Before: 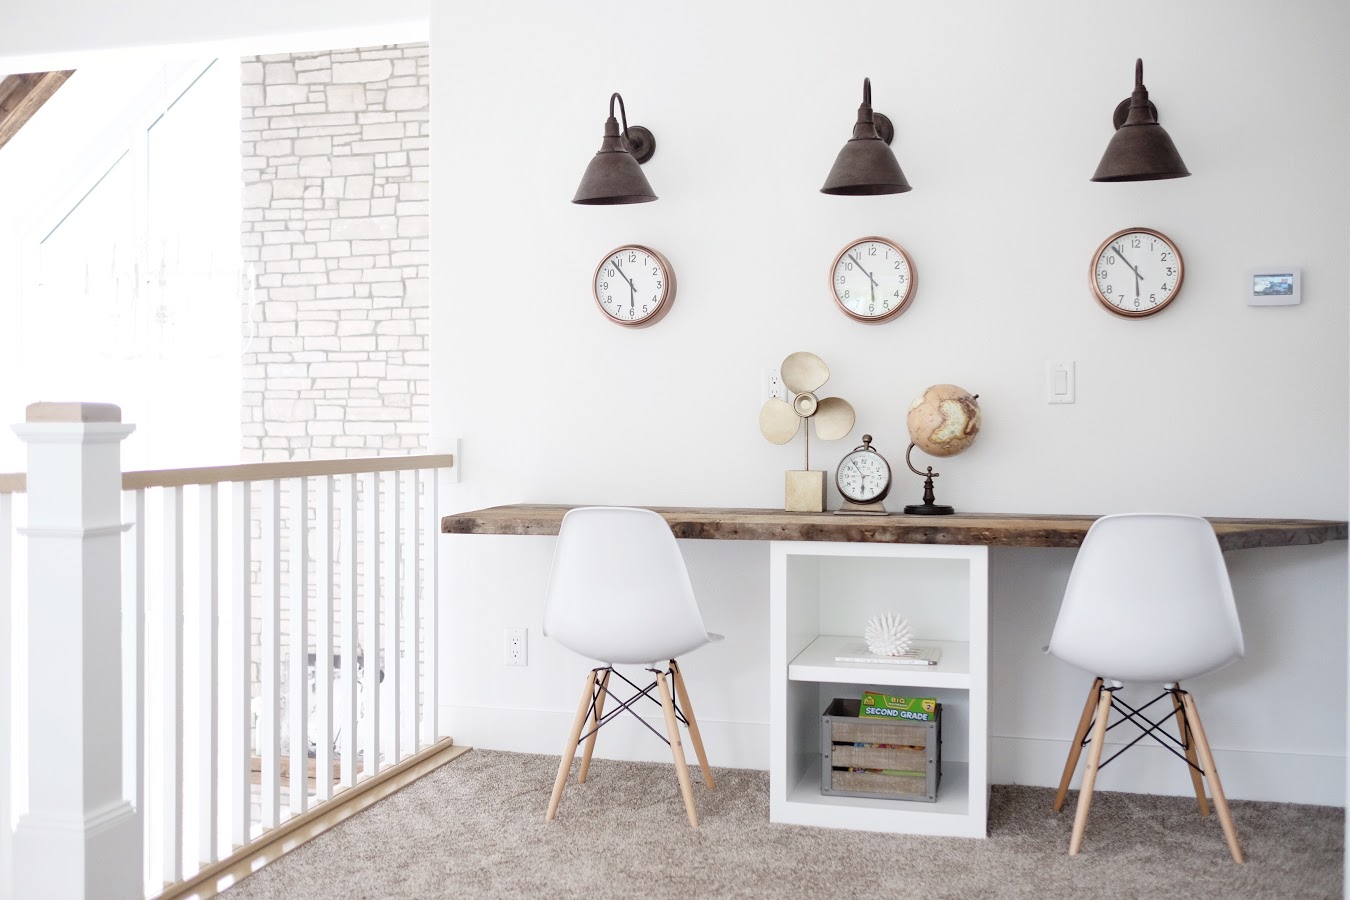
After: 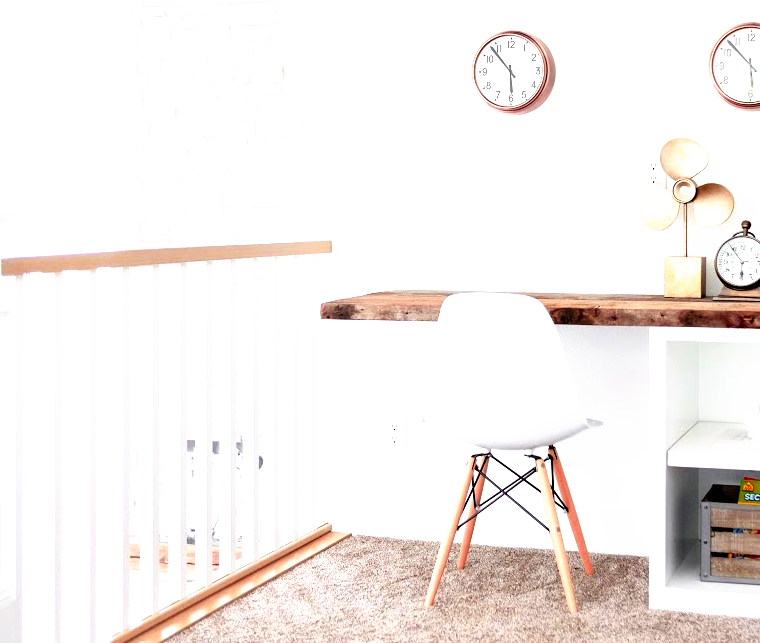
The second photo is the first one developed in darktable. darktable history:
color zones: curves: ch1 [(0.24, 0.634) (0.75, 0.5)]; ch2 [(0.253, 0.437) (0.745, 0.491)], mix 102.12%
filmic rgb: black relative exposure -8.2 EV, white relative exposure 2.2 EV, threshold 3 EV, hardness 7.11, latitude 85.74%, contrast 1.696, highlights saturation mix -4%, shadows ↔ highlights balance -2.69%, preserve chrominance no, color science v5 (2021), contrast in shadows safe, contrast in highlights safe, enable highlight reconstruction true
crop: left 8.966%, top 23.852%, right 34.699%, bottom 4.703%
